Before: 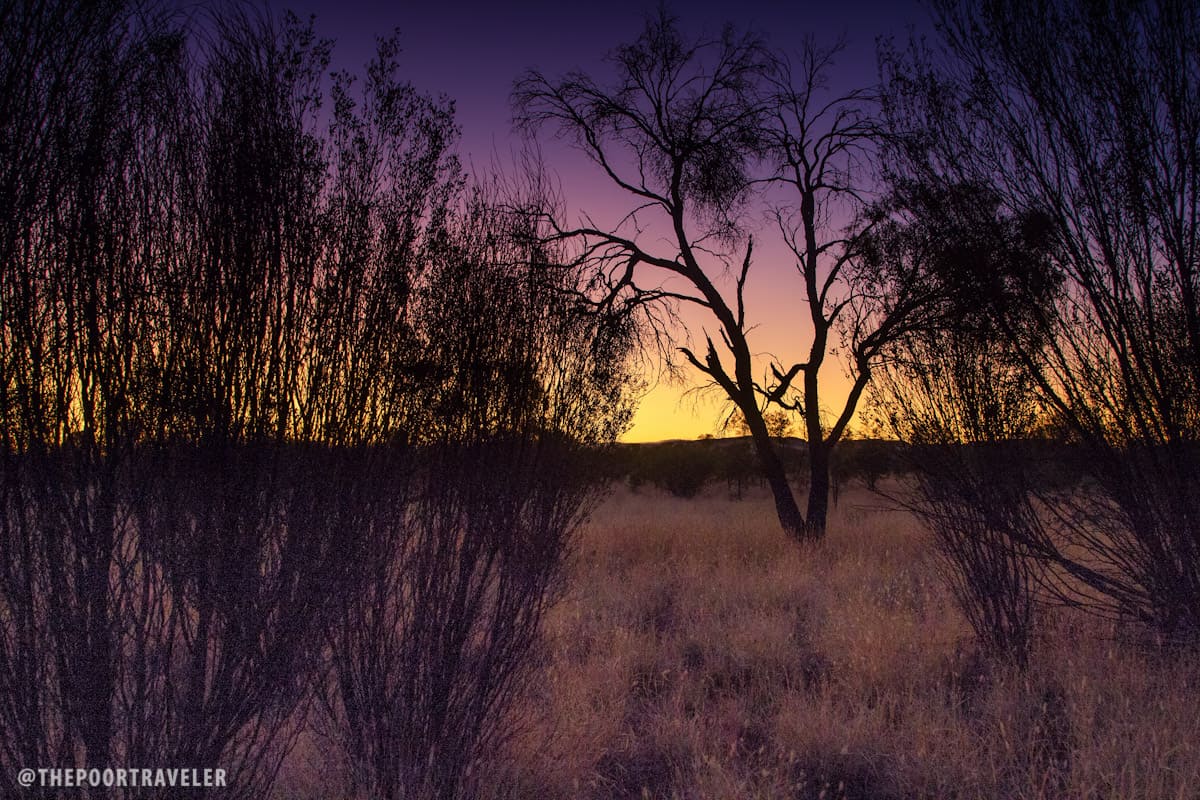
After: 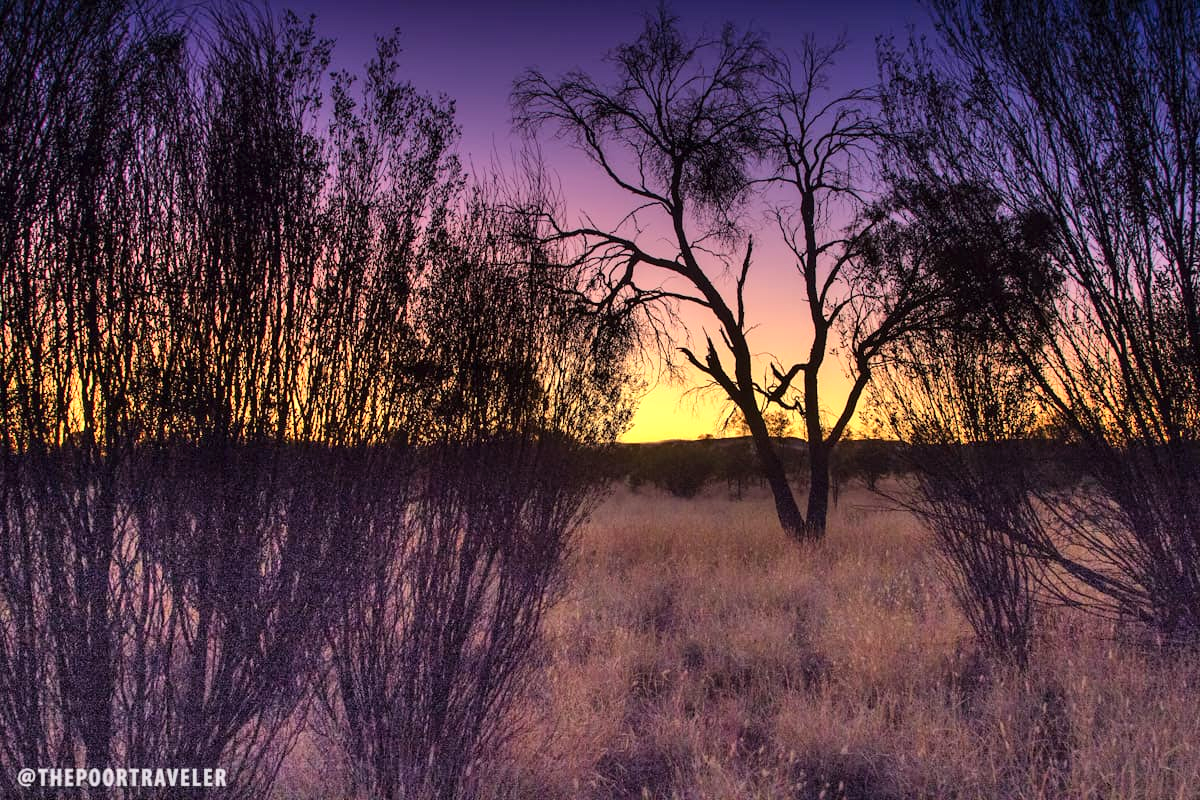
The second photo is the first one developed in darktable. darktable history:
shadows and highlights: soften with gaussian
exposure: exposure 0.493 EV, compensate highlight preservation false
